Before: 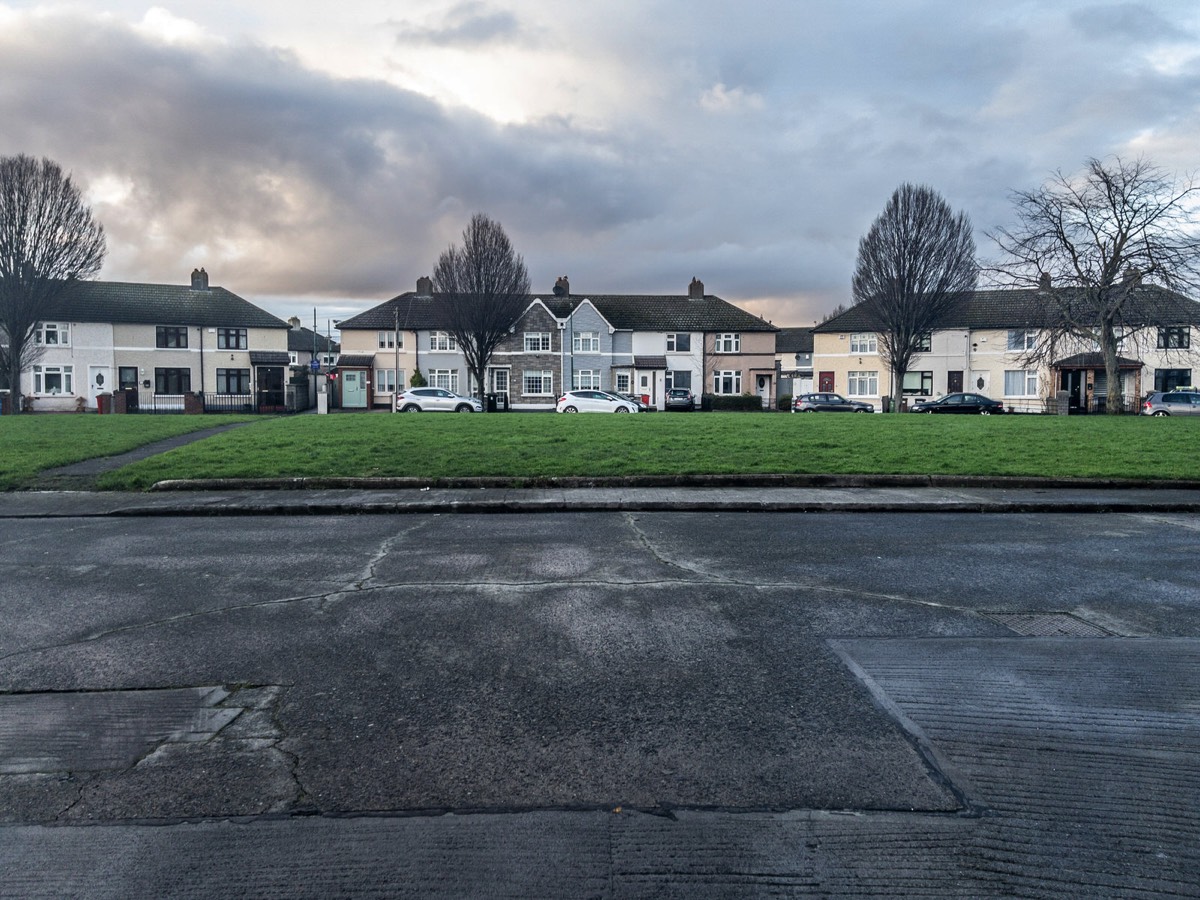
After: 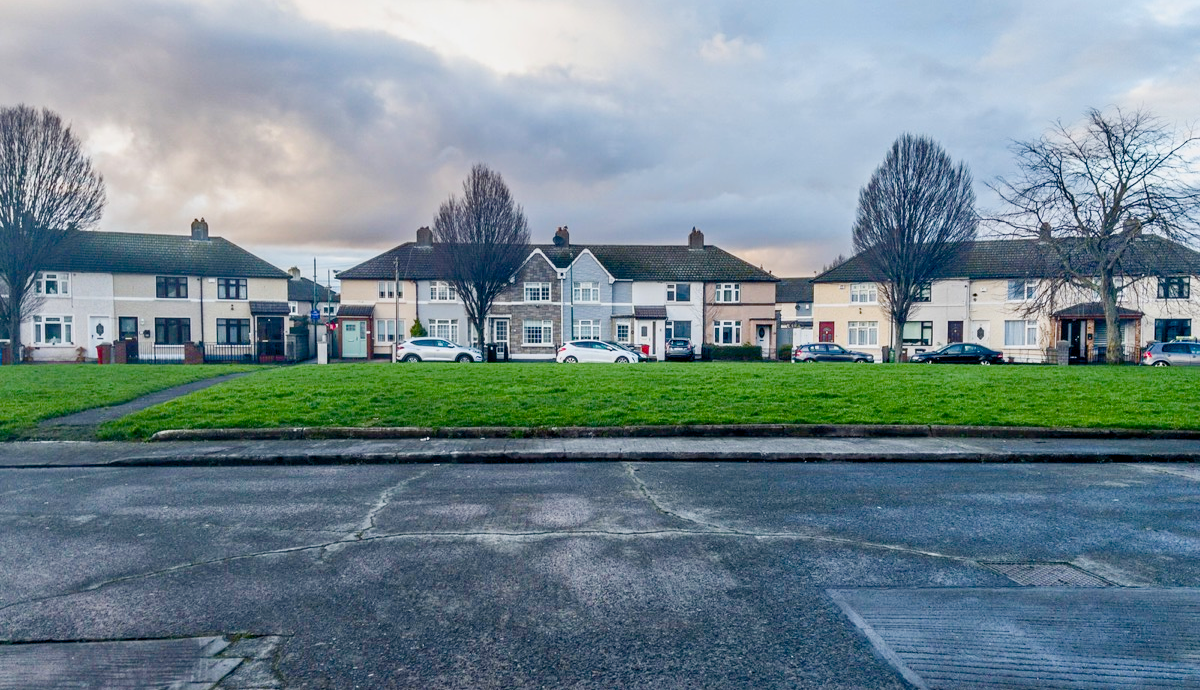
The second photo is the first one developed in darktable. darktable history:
color balance rgb: perceptual saturation grading › global saturation 24.74%, perceptual saturation grading › highlights -51.22%, perceptual saturation grading › mid-tones 19.16%, perceptual saturation grading › shadows 60.98%, global vibrance 50%
contrast brightness saturation: contrast 0.24, brightness 0.09
crop: top 5.667%, bottom 17.637%
tone equalizer: -8 EV 0.25 EV, -7 EV 0.417 EV, -6 EV 0.417 EV, -5 EV 0.25 EV, -3 EV -0.25 EV, -2 EV -0.417 EV, -1 EV -0.417 EV, +0 EV -0.25 EV, edges refinement/feathering 500, mask exposure compensation -1.57 EV, preserve details guided filter
